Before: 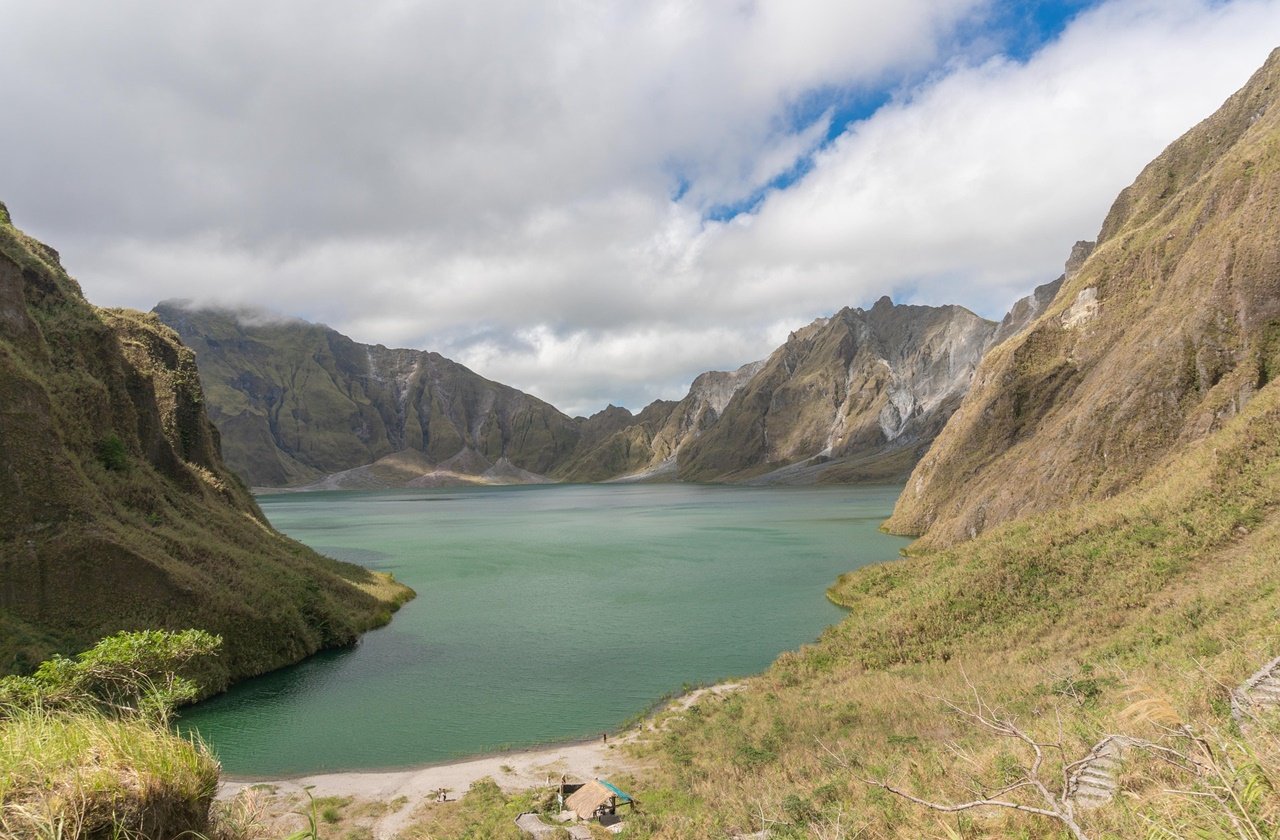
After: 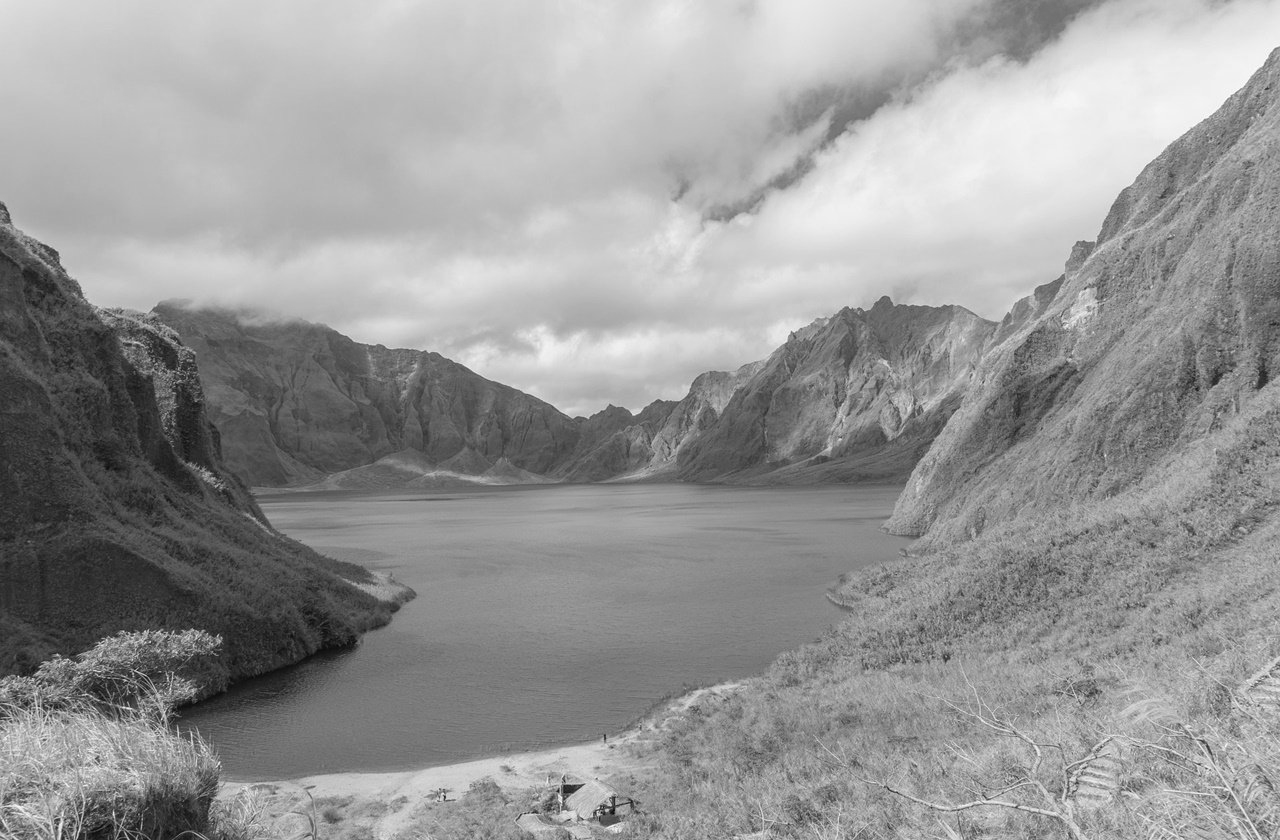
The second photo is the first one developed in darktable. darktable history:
monochrome: on, module defaults
color correction: highlights a* 0.003, highlights b* -0.283
local contrast: mode bilateral grid, contrast 100, coarseness 100, detail 91%, midtone range 0.2
